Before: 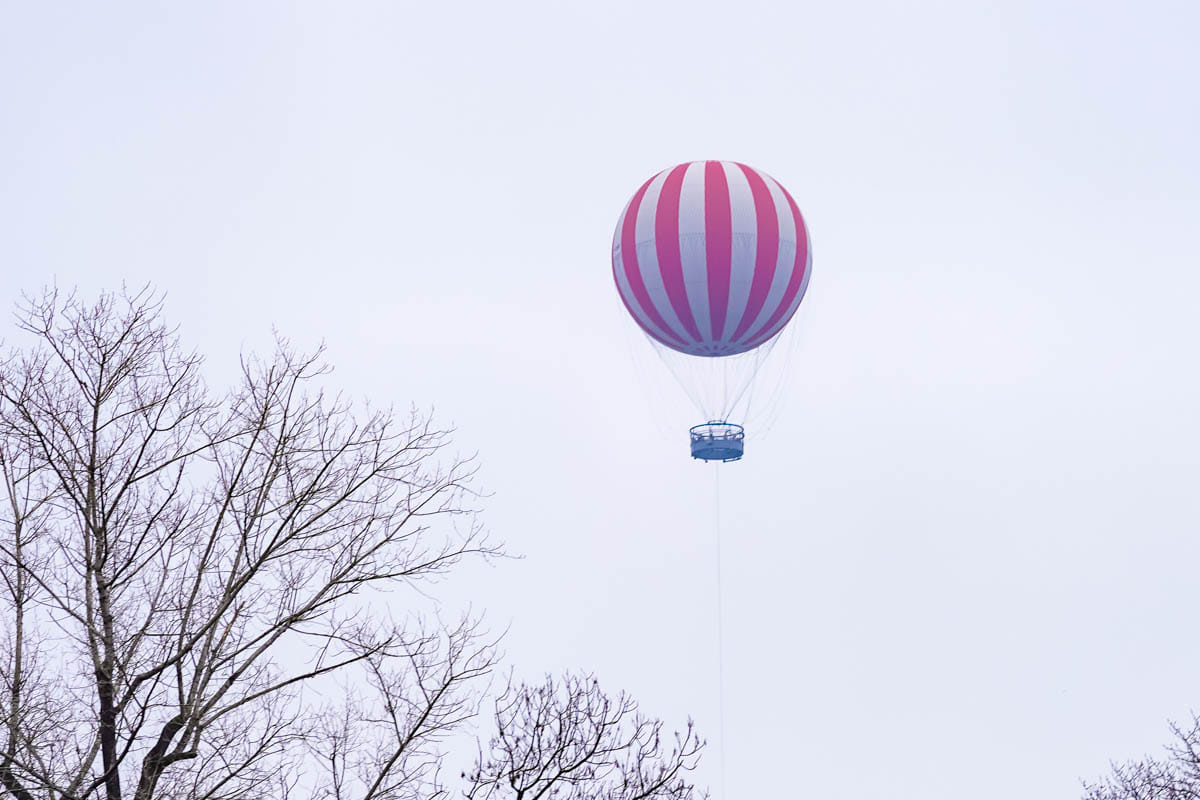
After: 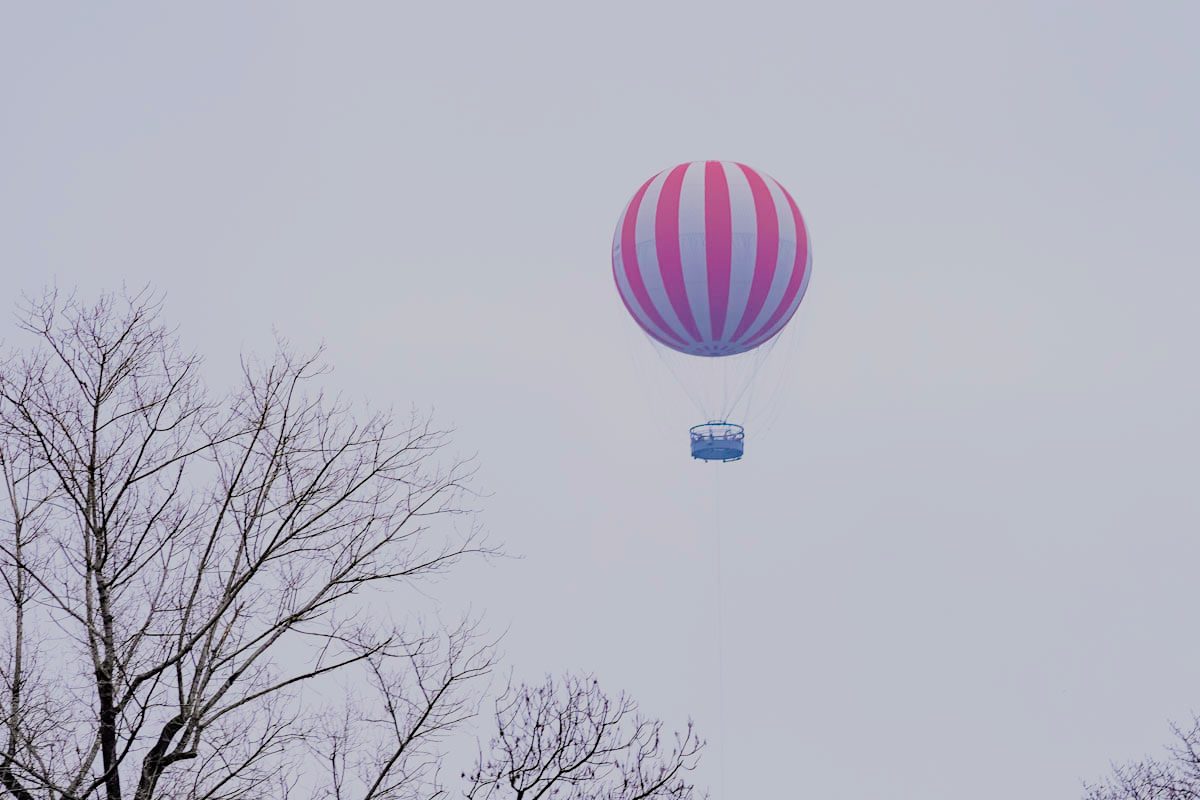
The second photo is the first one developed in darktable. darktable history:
filmic rgb: black relative exposure -6.07 EV, white relative exposure 6.96 EV, hardness 2.26, color science v6 (2022), iterations of high-quality reconstruction 0
